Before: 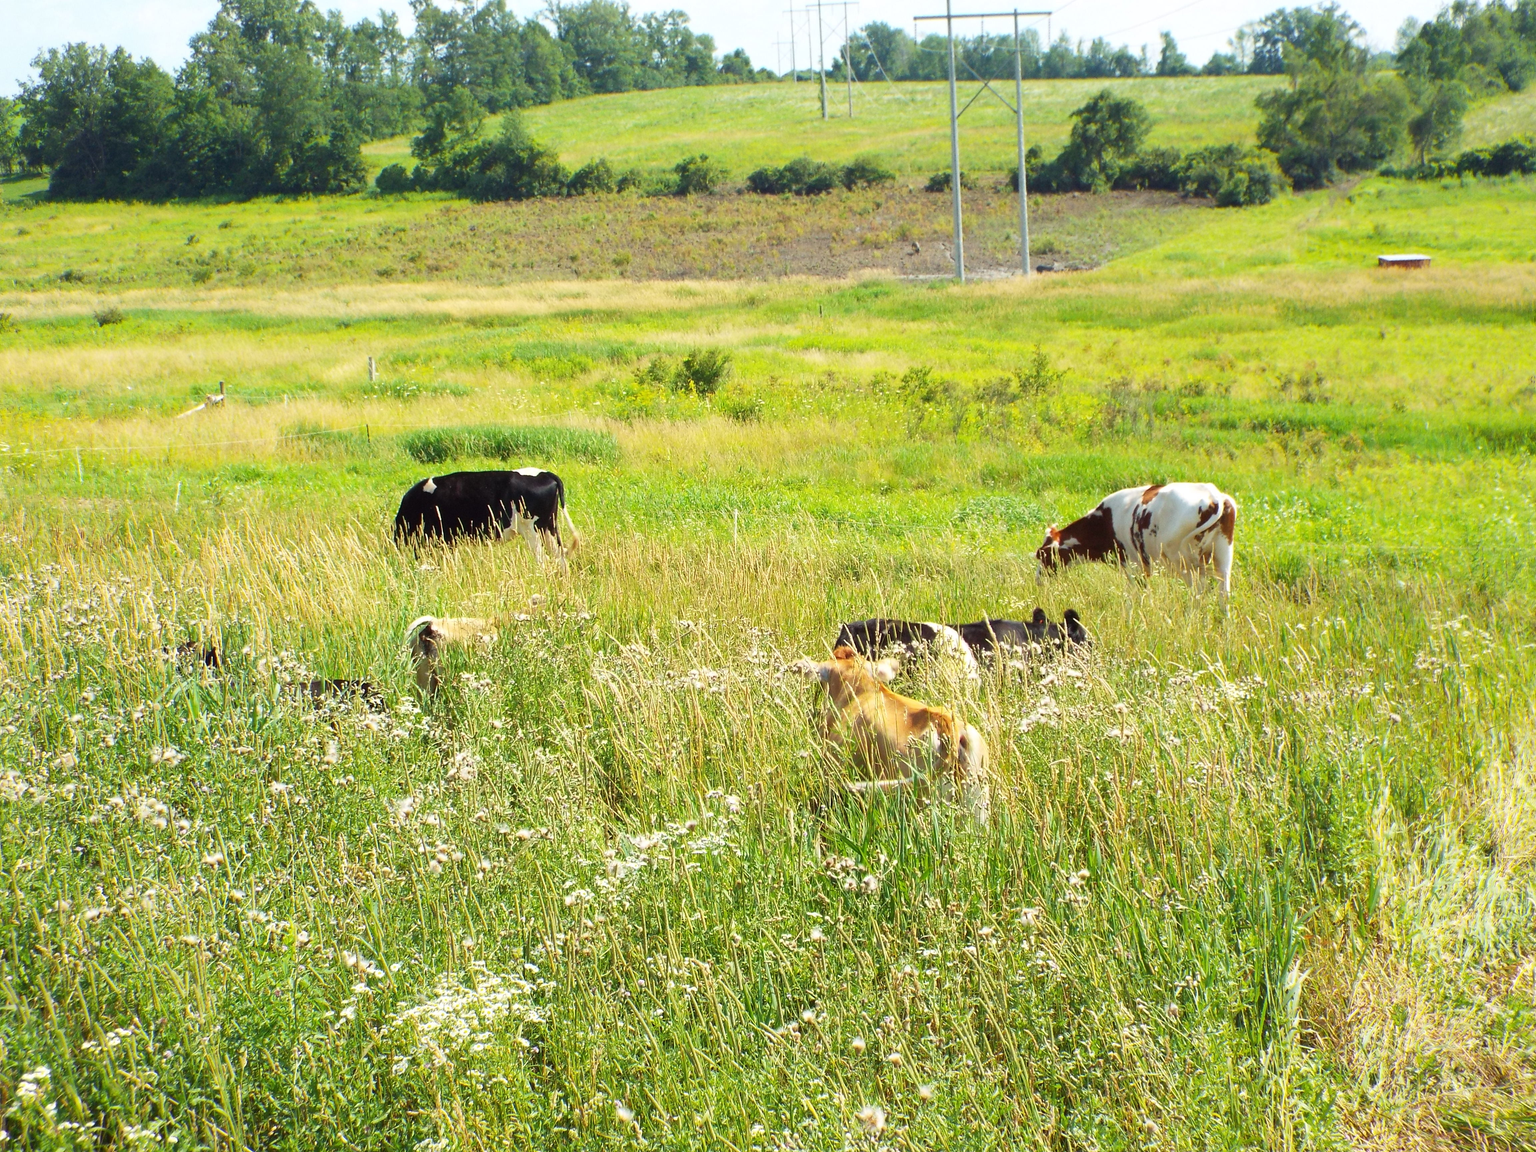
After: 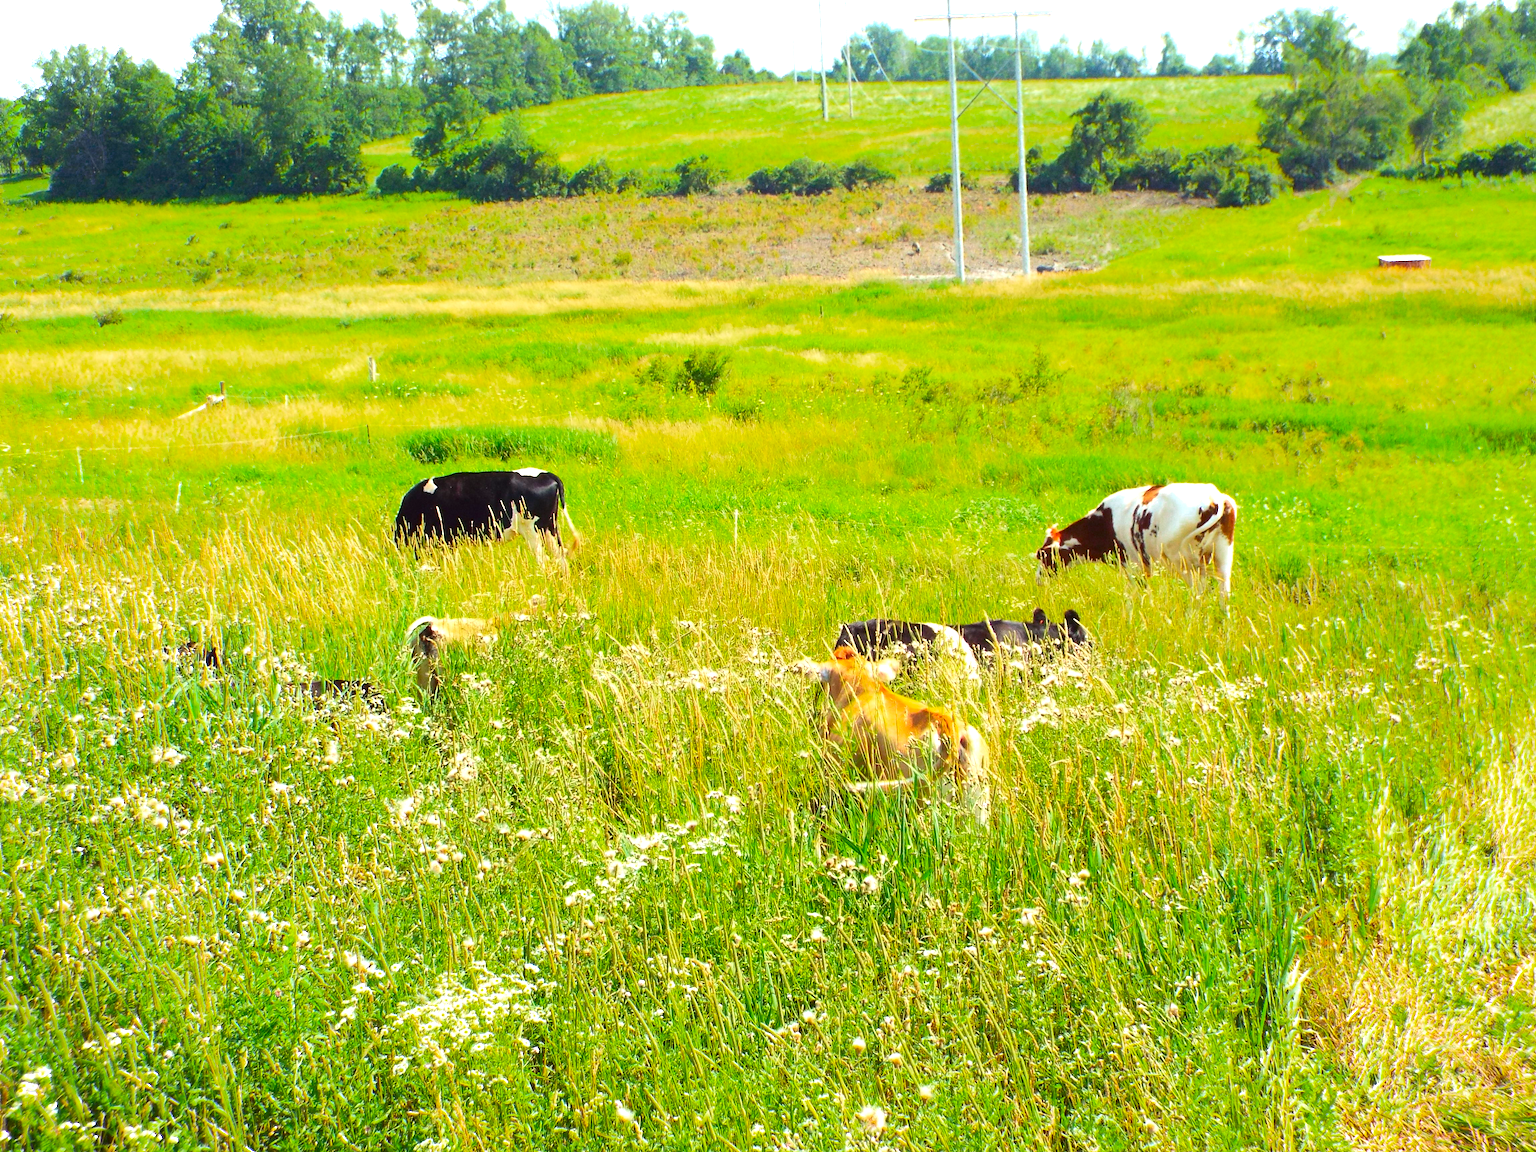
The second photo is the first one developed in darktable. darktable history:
contrast brightness saturation: contrast 0.184, saturation 0.298
exposure: black level correction 0, exposure 0.899 EV, compensate exposure bias true, compensate highlight preservation false
color zones: curves: ch0 [(0.203, 0.433) (0.607, 0.517) (0.697, 0.696) (0.705, 0.897)]
